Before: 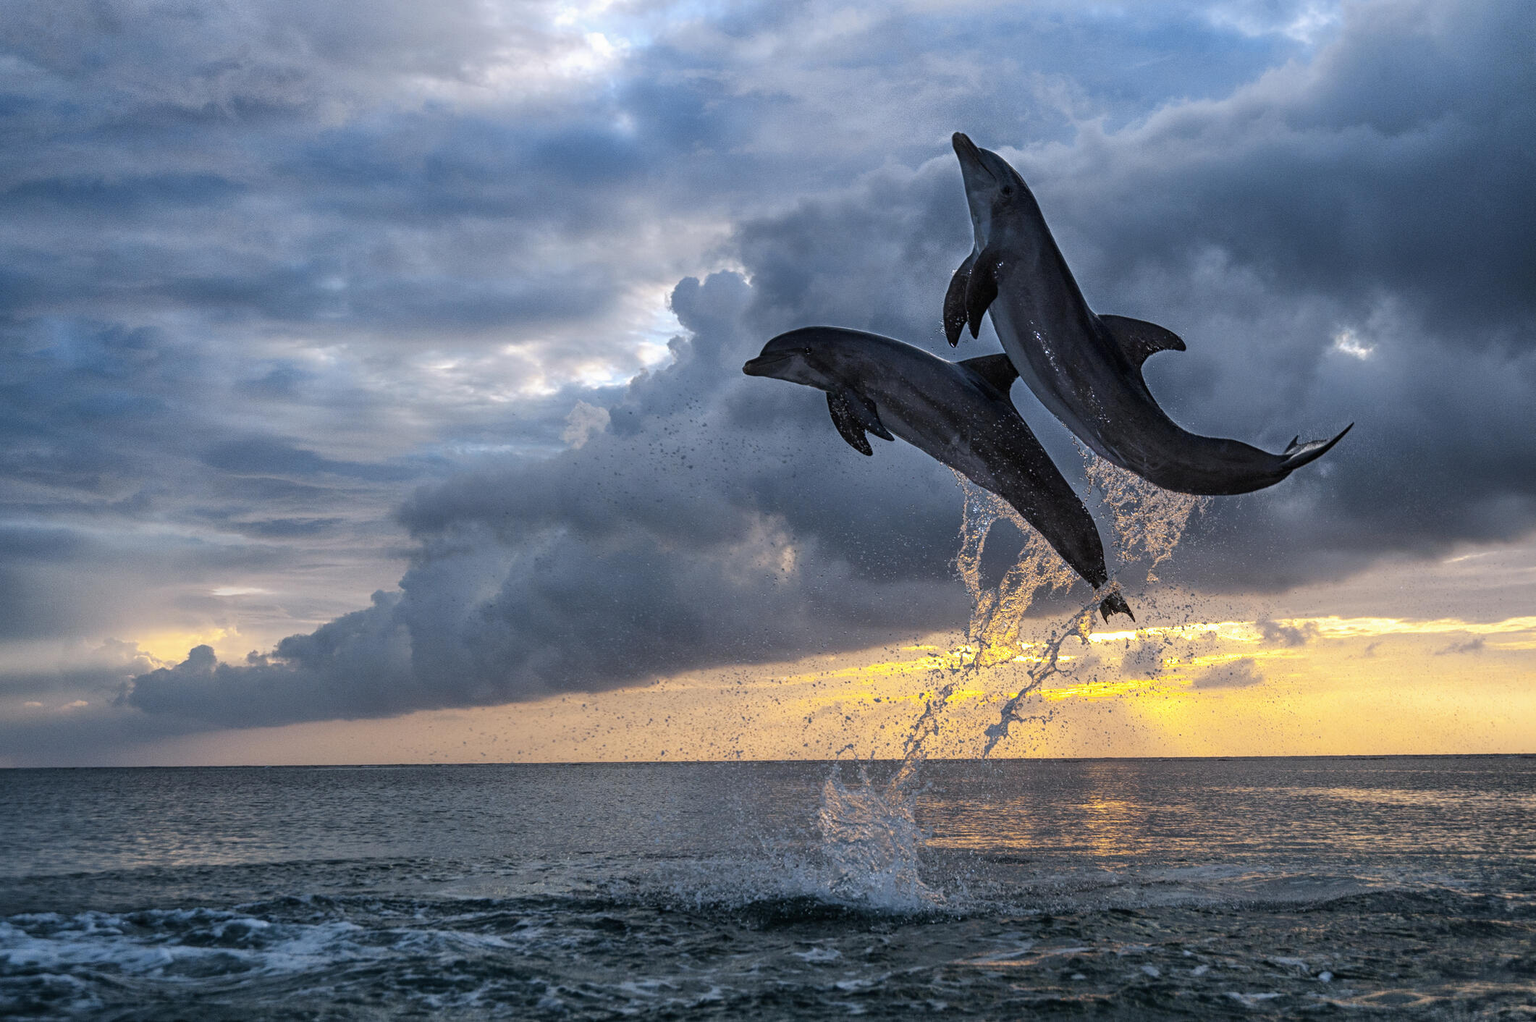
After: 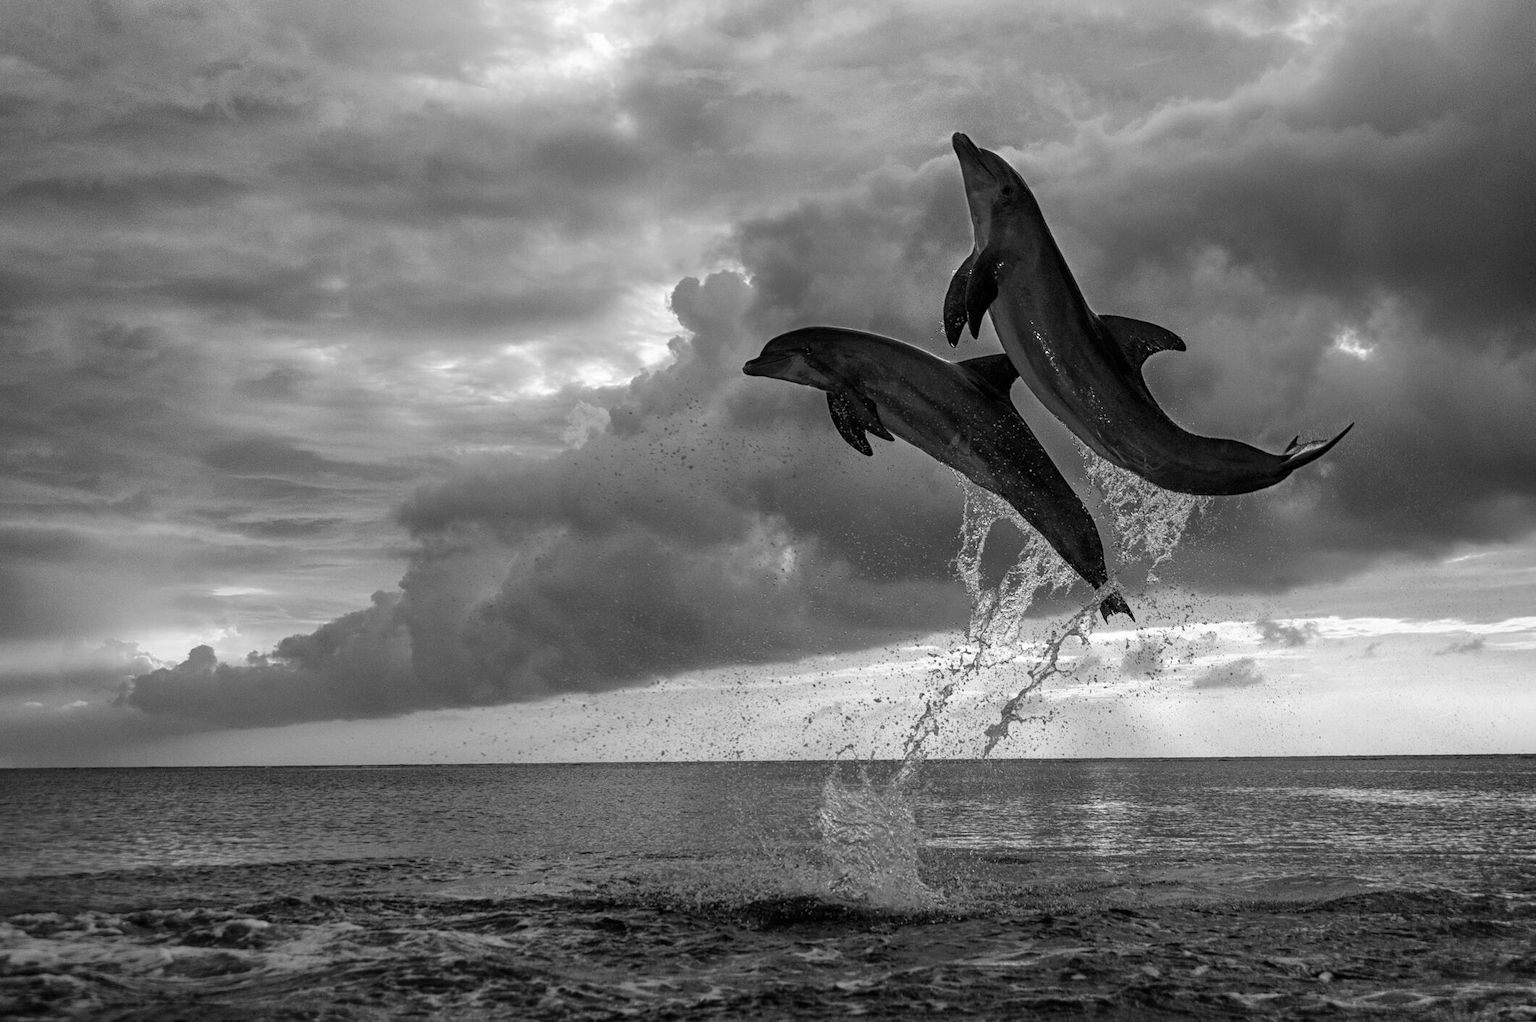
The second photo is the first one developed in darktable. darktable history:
color zones: curves: ch1 [(0, -0.394) (0.143, -0.394) (0.286, -0.394) (0.429, -0.392) (0.571, -0.391) (0.714, -0.391) (0.857, -0.391) (1, -0.394)]
